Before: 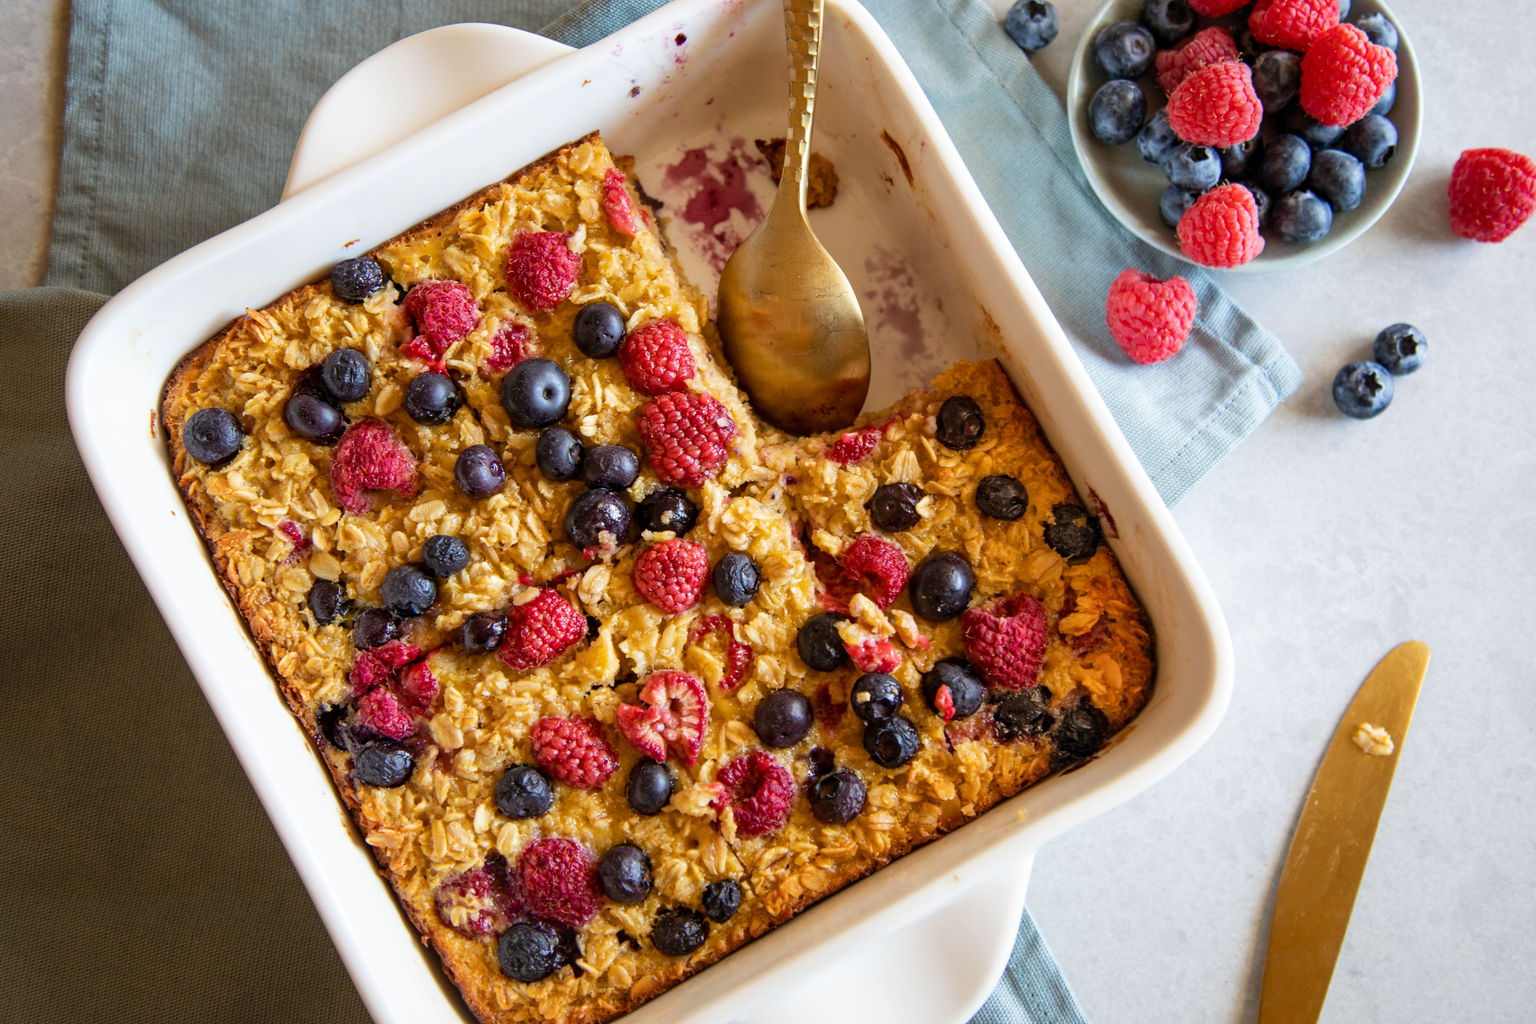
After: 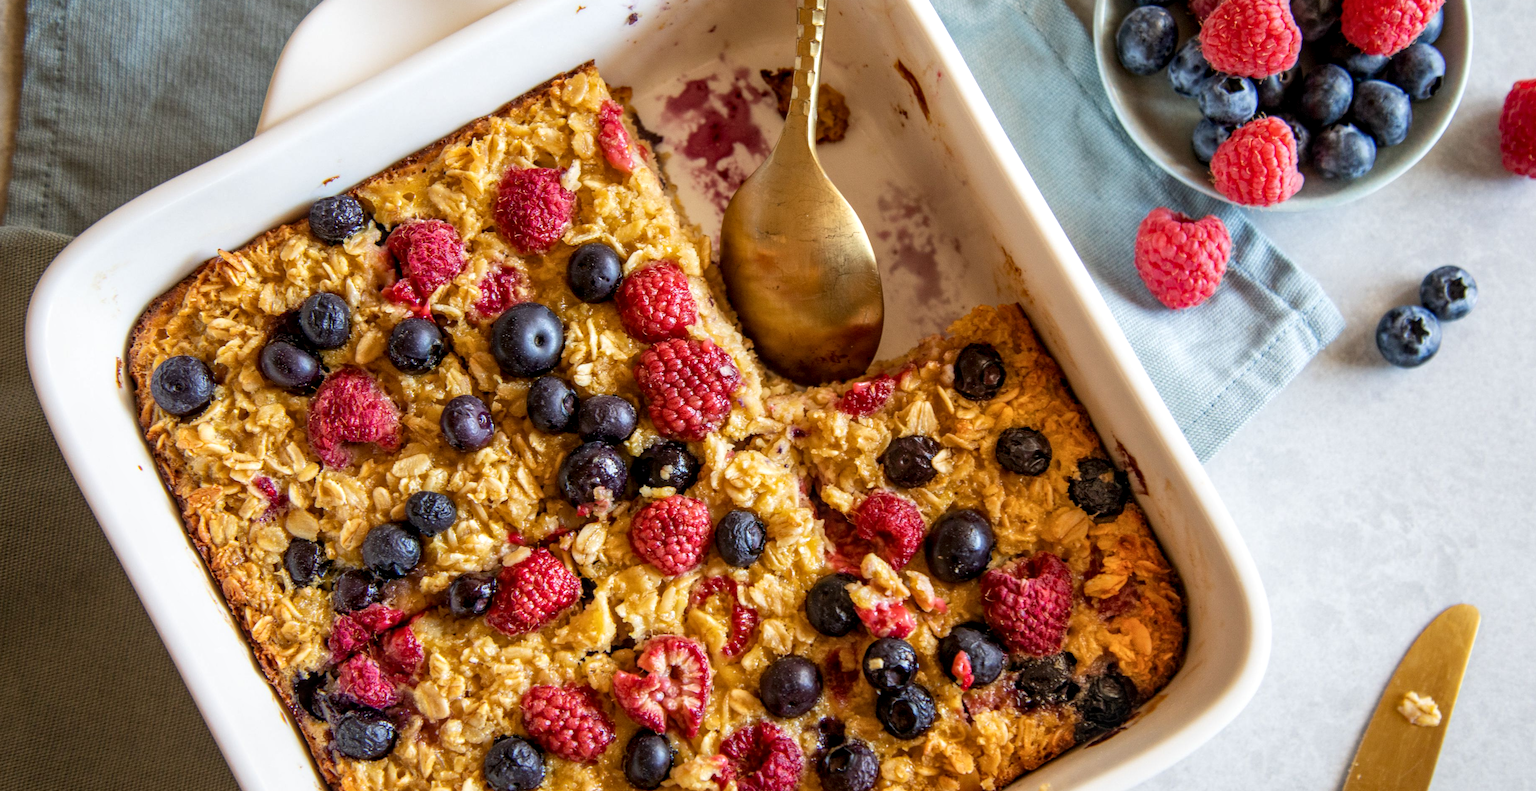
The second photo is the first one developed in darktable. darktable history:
crop: left 2.737%, top 7.287%, right 3.421%, bottom 20.179%
local contrast: detail 130%
